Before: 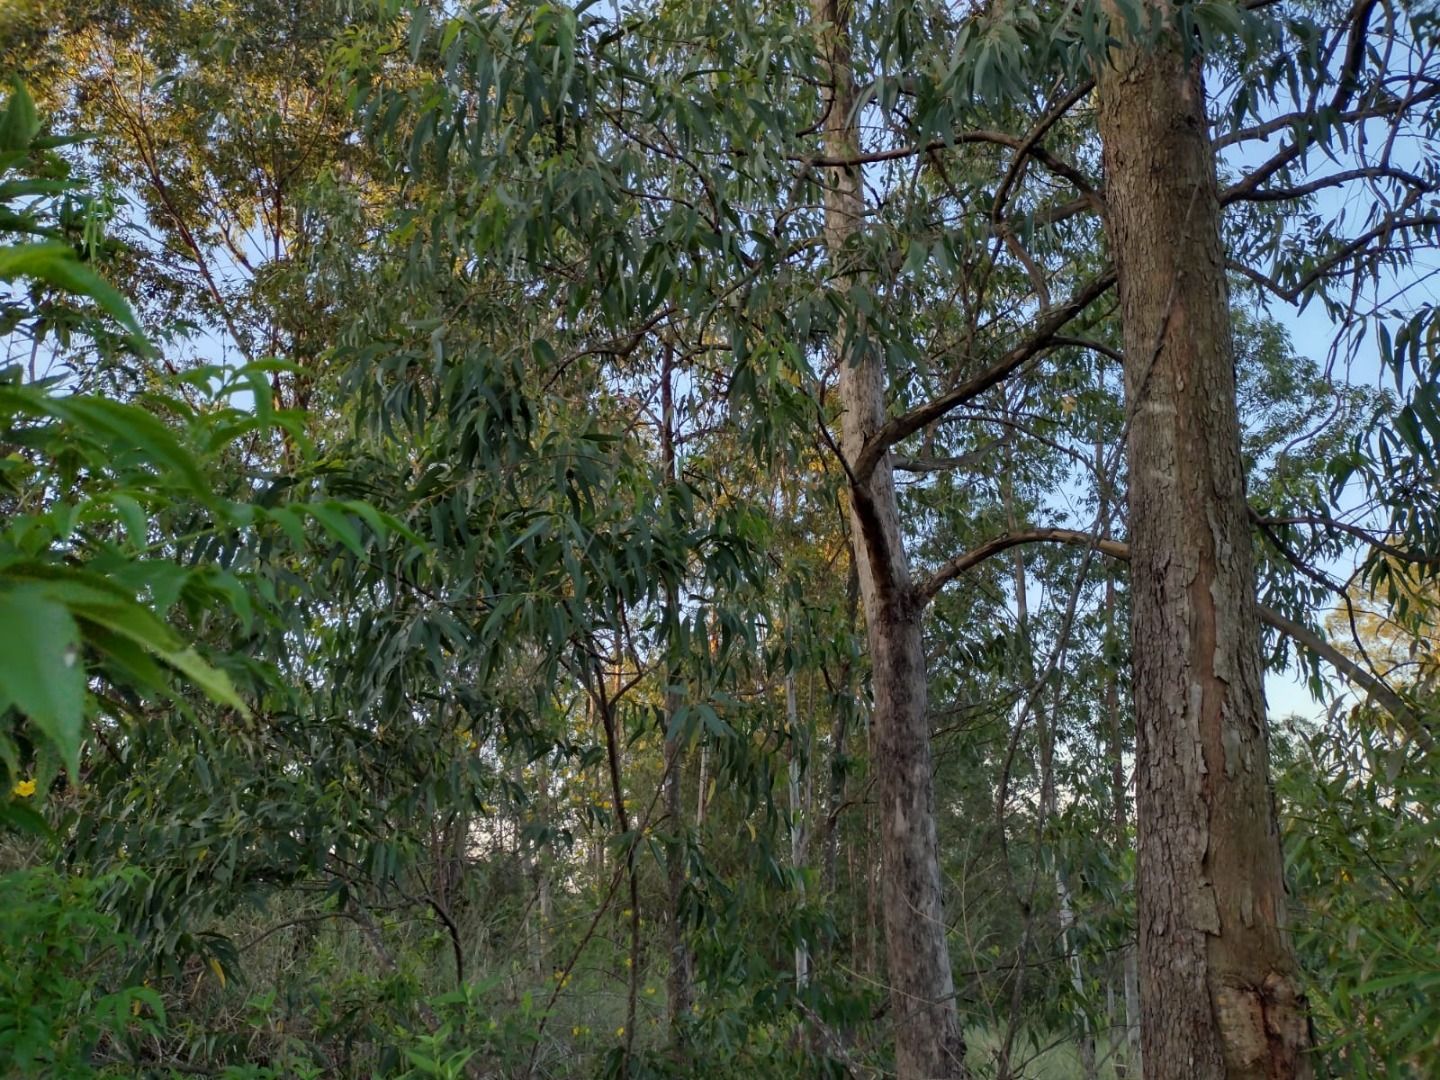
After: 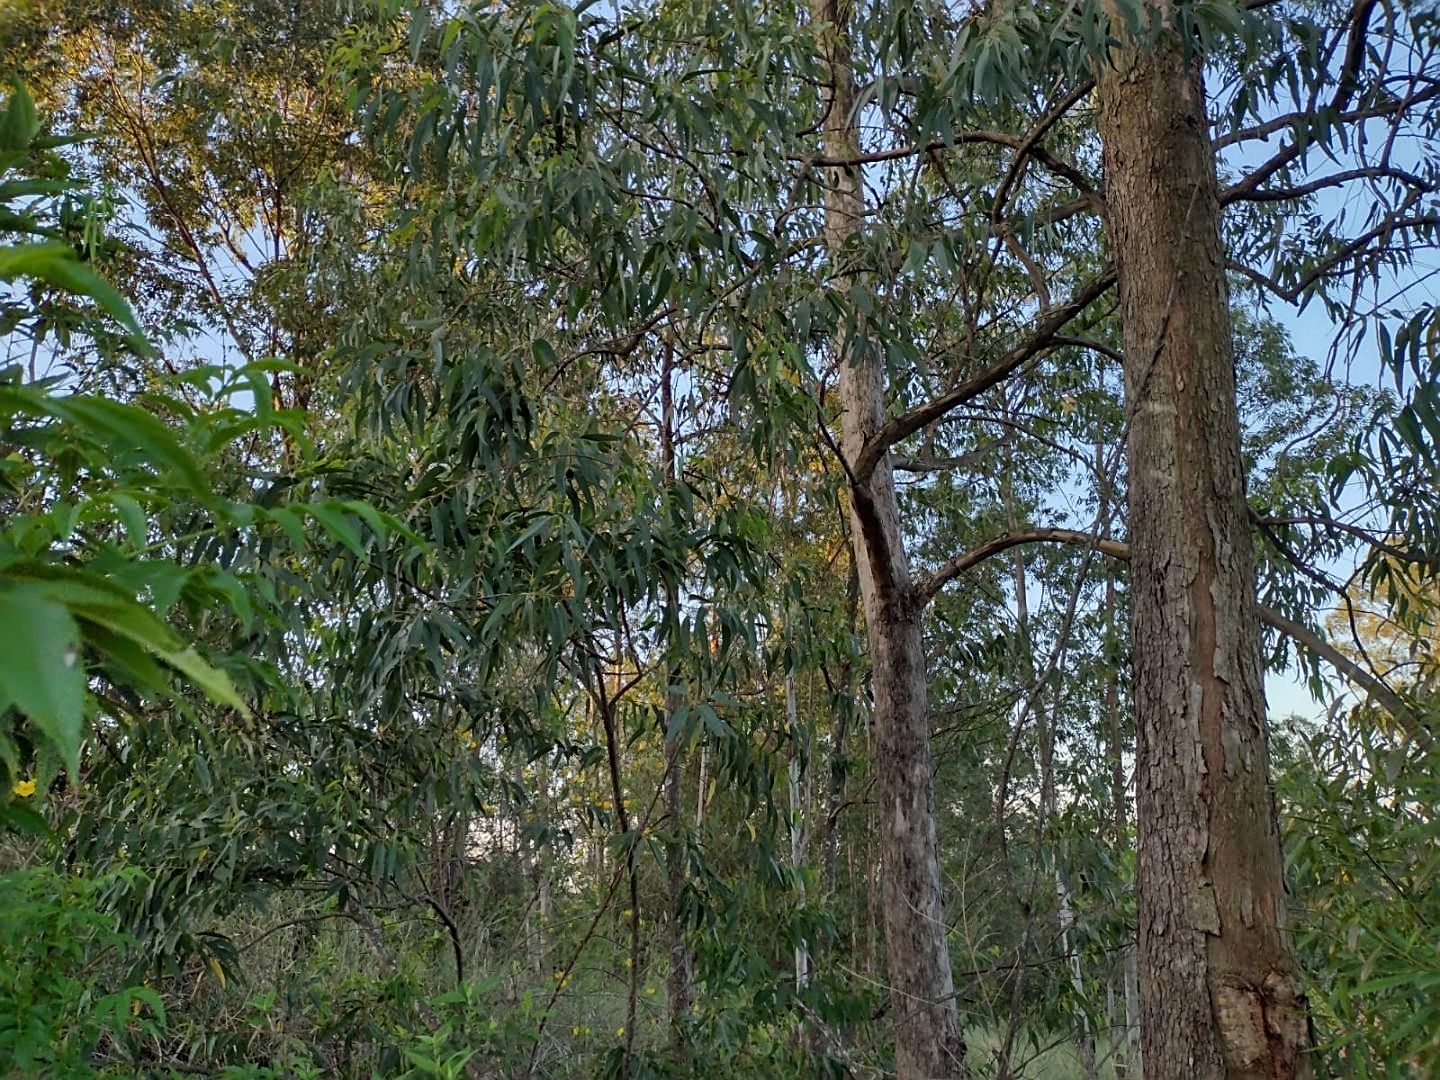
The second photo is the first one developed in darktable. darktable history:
shadows and highlights: white point adjustment -3.64, highlights -63.34, highlights color adjustment 42%, soften with gaussian
bloom: size 15%, threshold 97%, strength 7%
sharpen: on, module defaults
